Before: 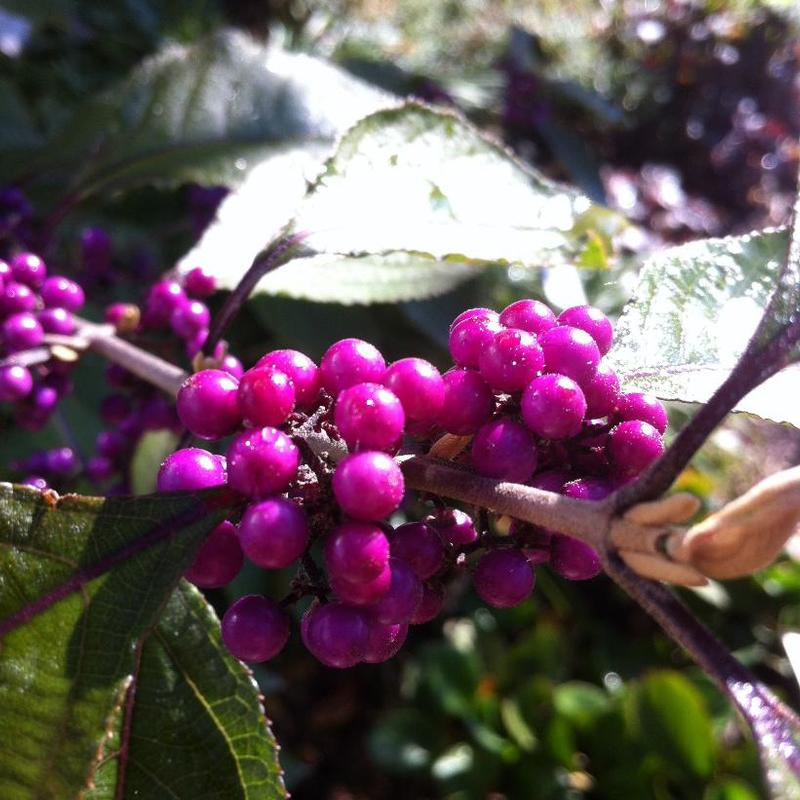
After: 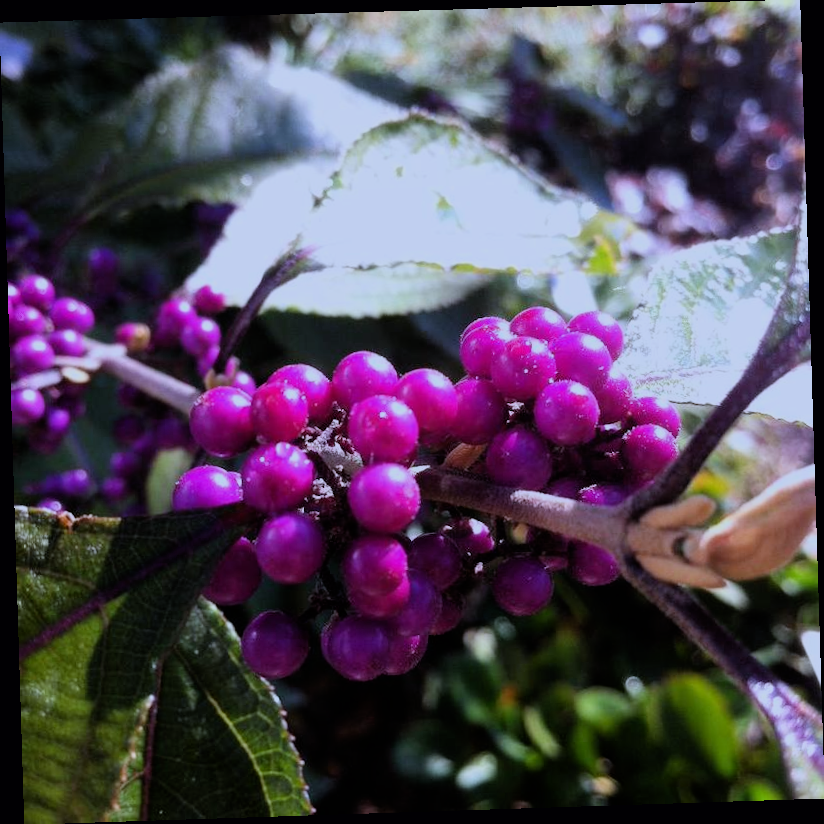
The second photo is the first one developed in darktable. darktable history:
filmic rgb: black relative exposure -7.65 EV, white relative exposure 4.56 EV, hardness 3.61, color science v6 (2022)
white balance: red 0.948, green 1.02, blue 1.176
rotate and perspective: rotation -1.77°, lens shift (horizontal) 0.004, automatic cropping off
